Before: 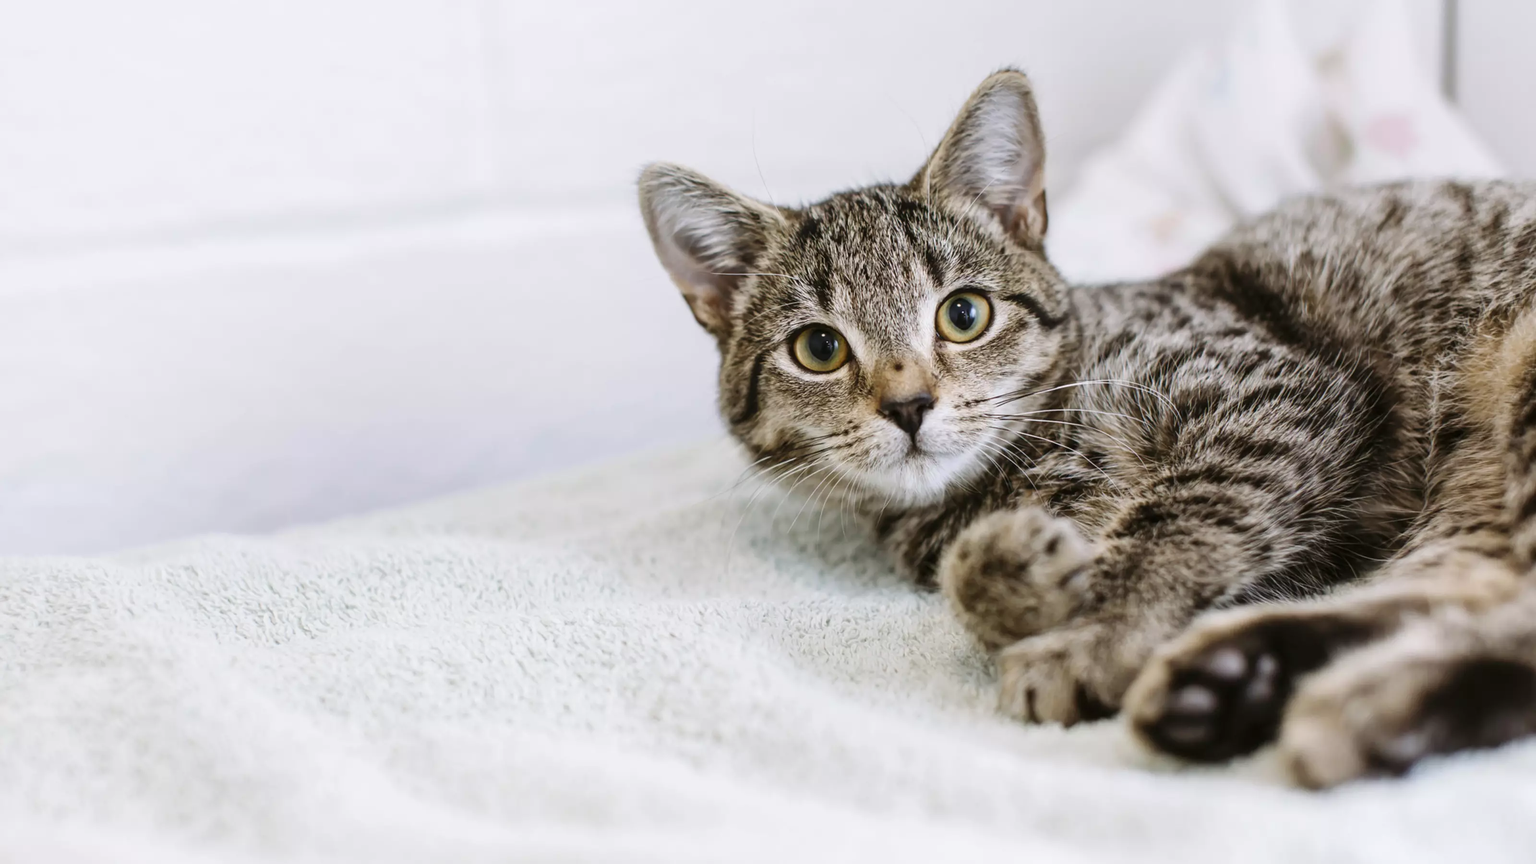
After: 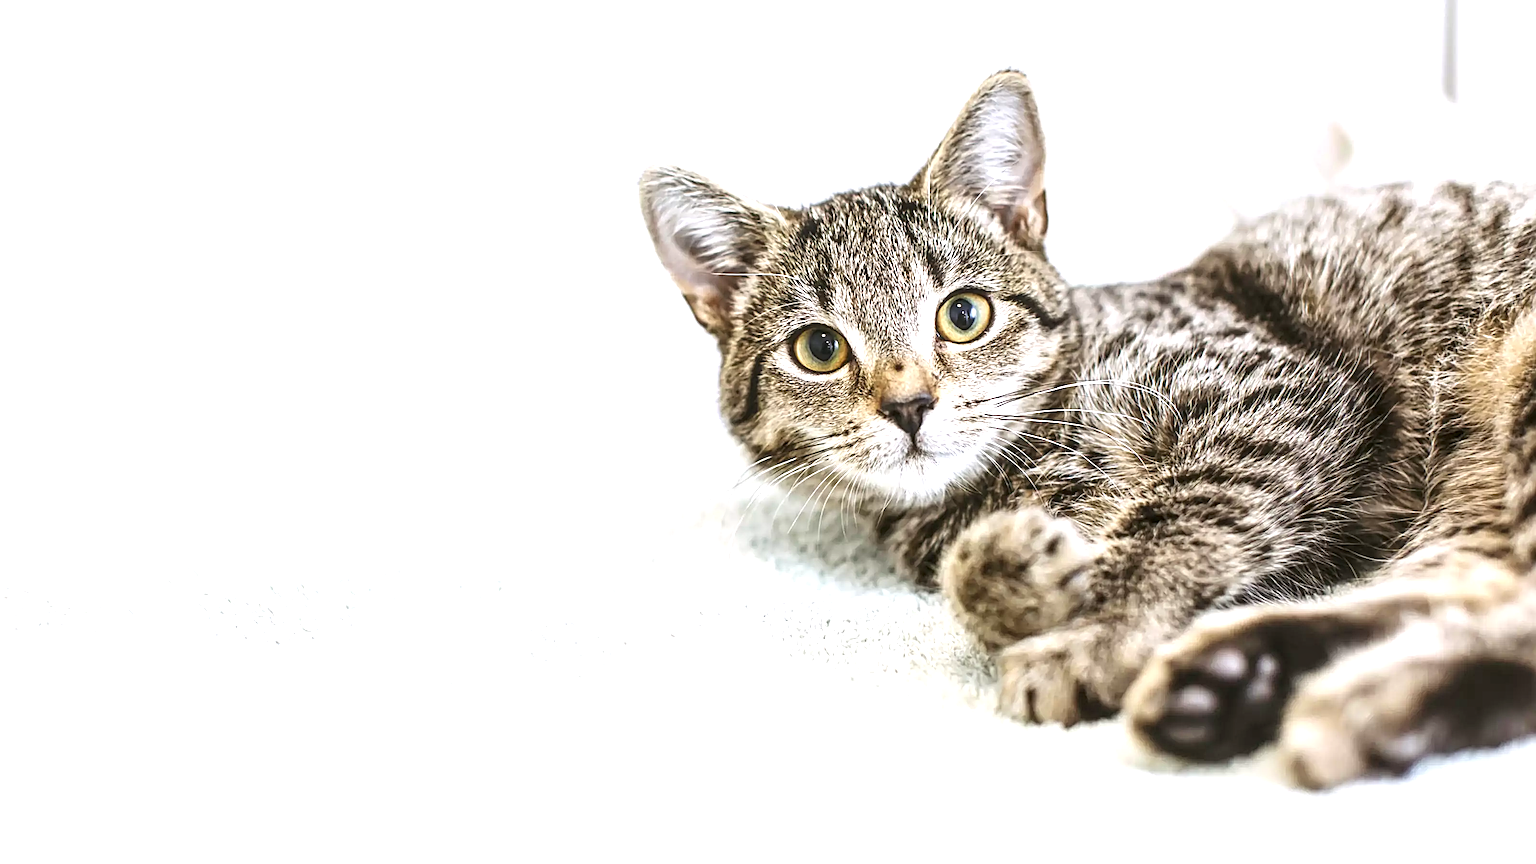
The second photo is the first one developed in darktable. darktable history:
exposure: black level correction 0, exposure 1 EV, compensate exposure bias true, compensate highlight preservation false
local contrast: on, module defaults
sharpen: radius 3.001, amount 0.761
contrast brightness saturation: contrast 0.076, saturation 0.017
